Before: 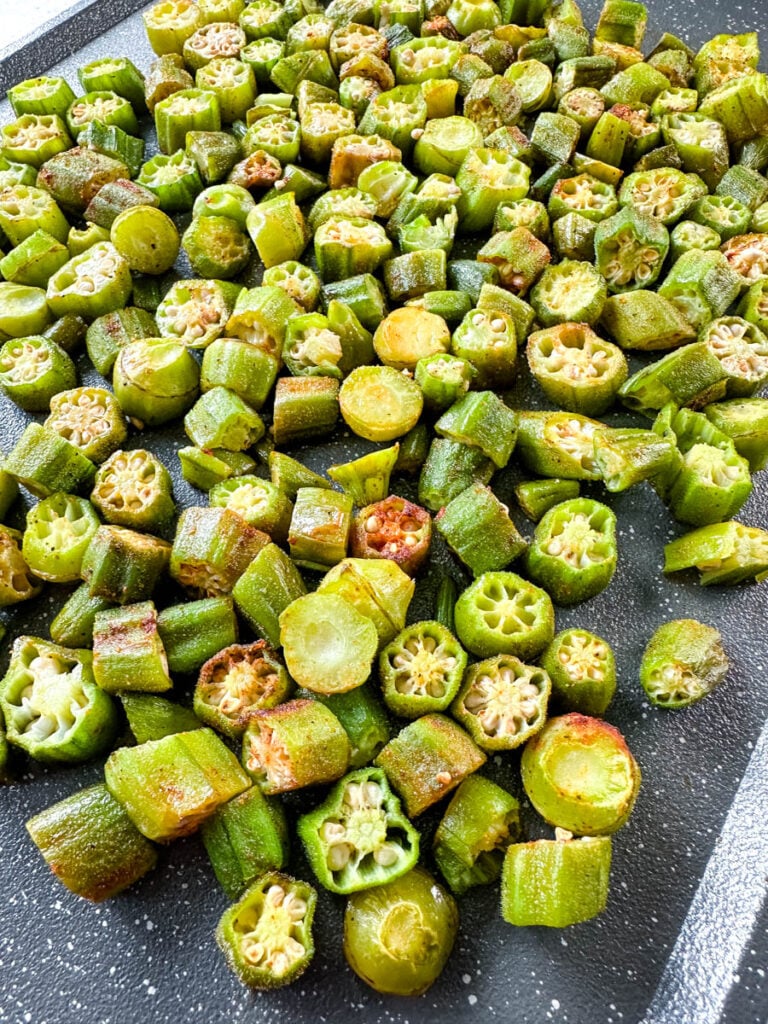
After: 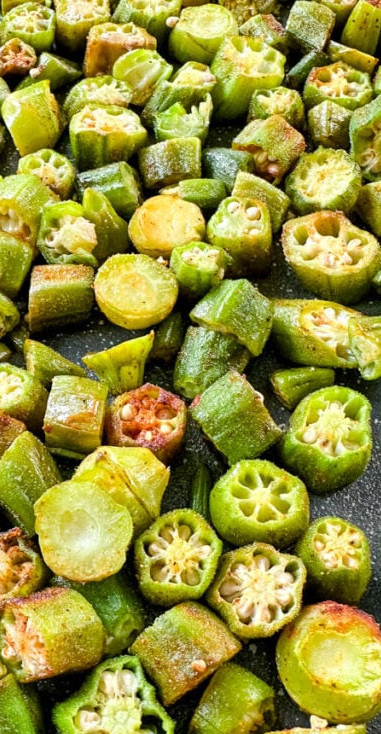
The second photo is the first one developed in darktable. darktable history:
crop: left 31.961%, top 10.943%, right 18.424%, bottom 17.366%
